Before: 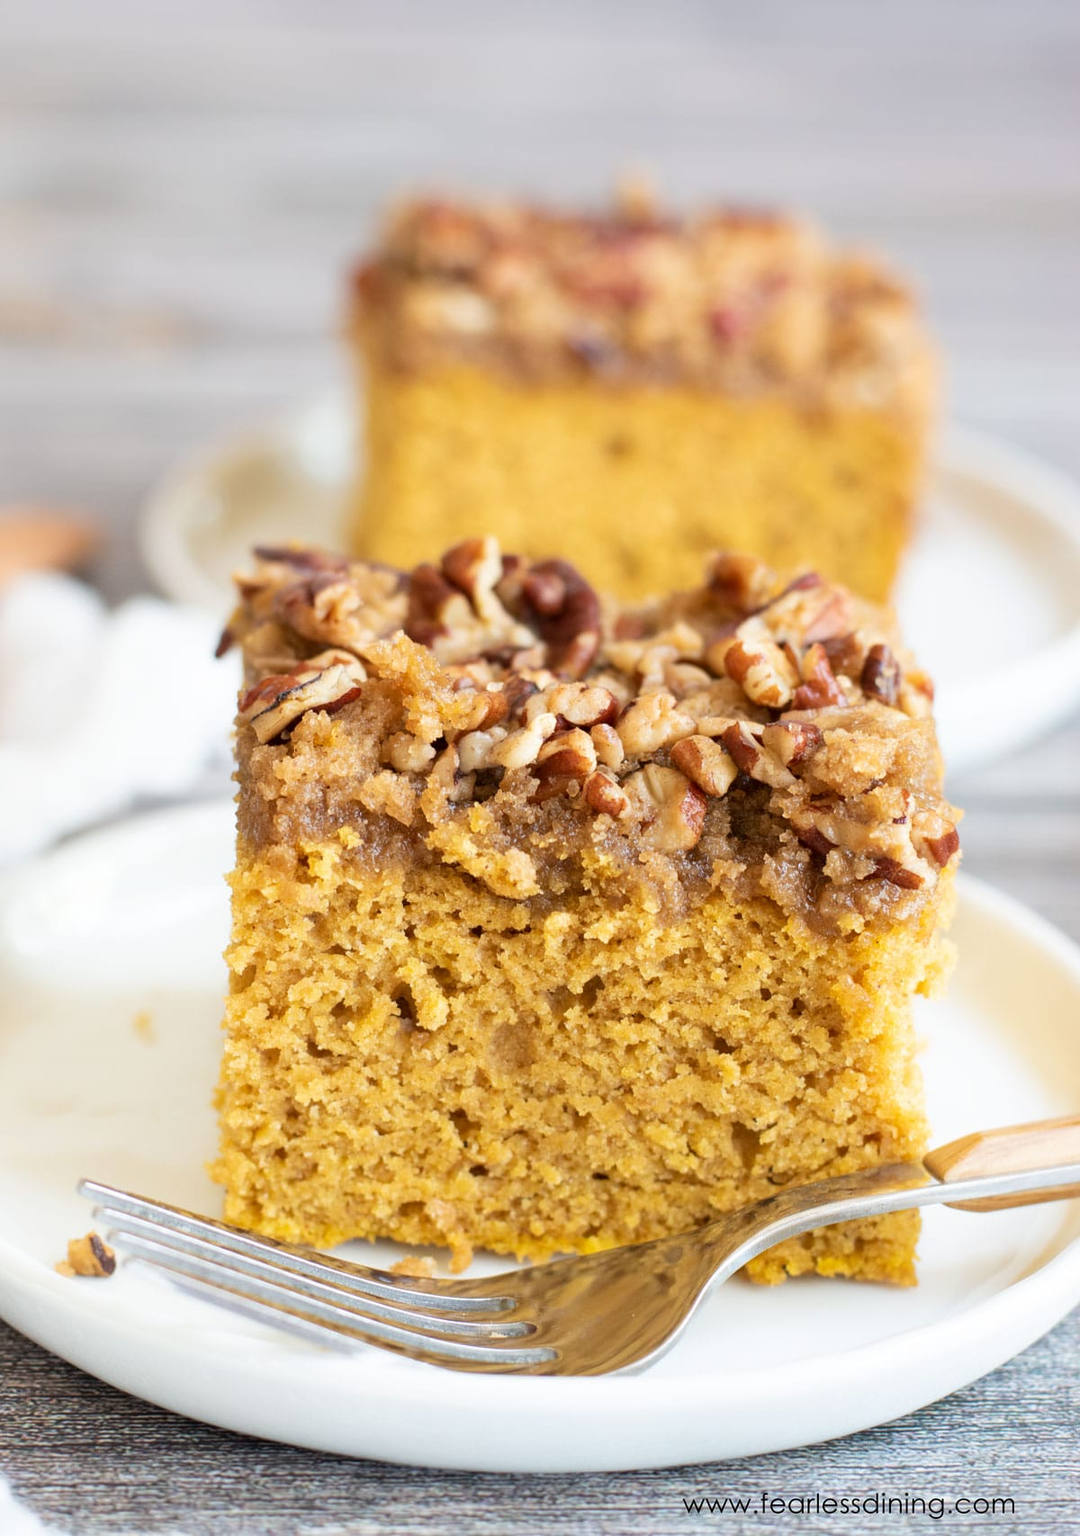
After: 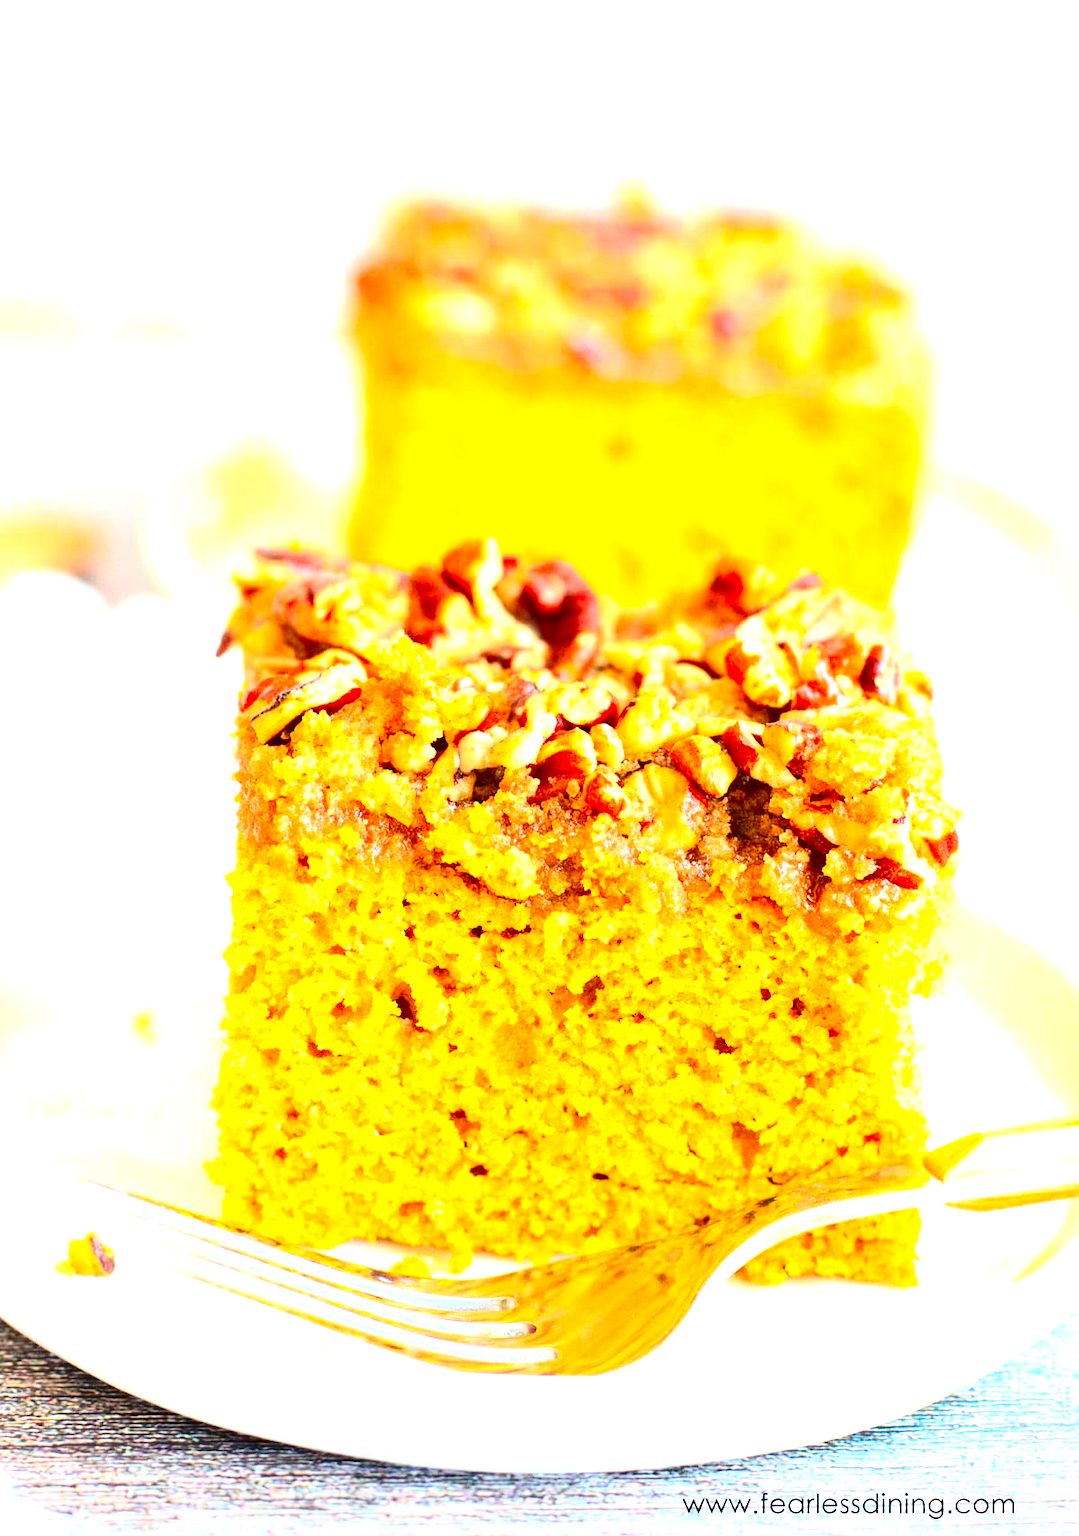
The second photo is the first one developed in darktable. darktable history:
exposure: black level correction 0, exposure 1.515 EV, compensate exposure bias true, compensate highlight preservation false
contrast brightness saturation: contrast 0.268, brightness 0.011, saturation 0.871
